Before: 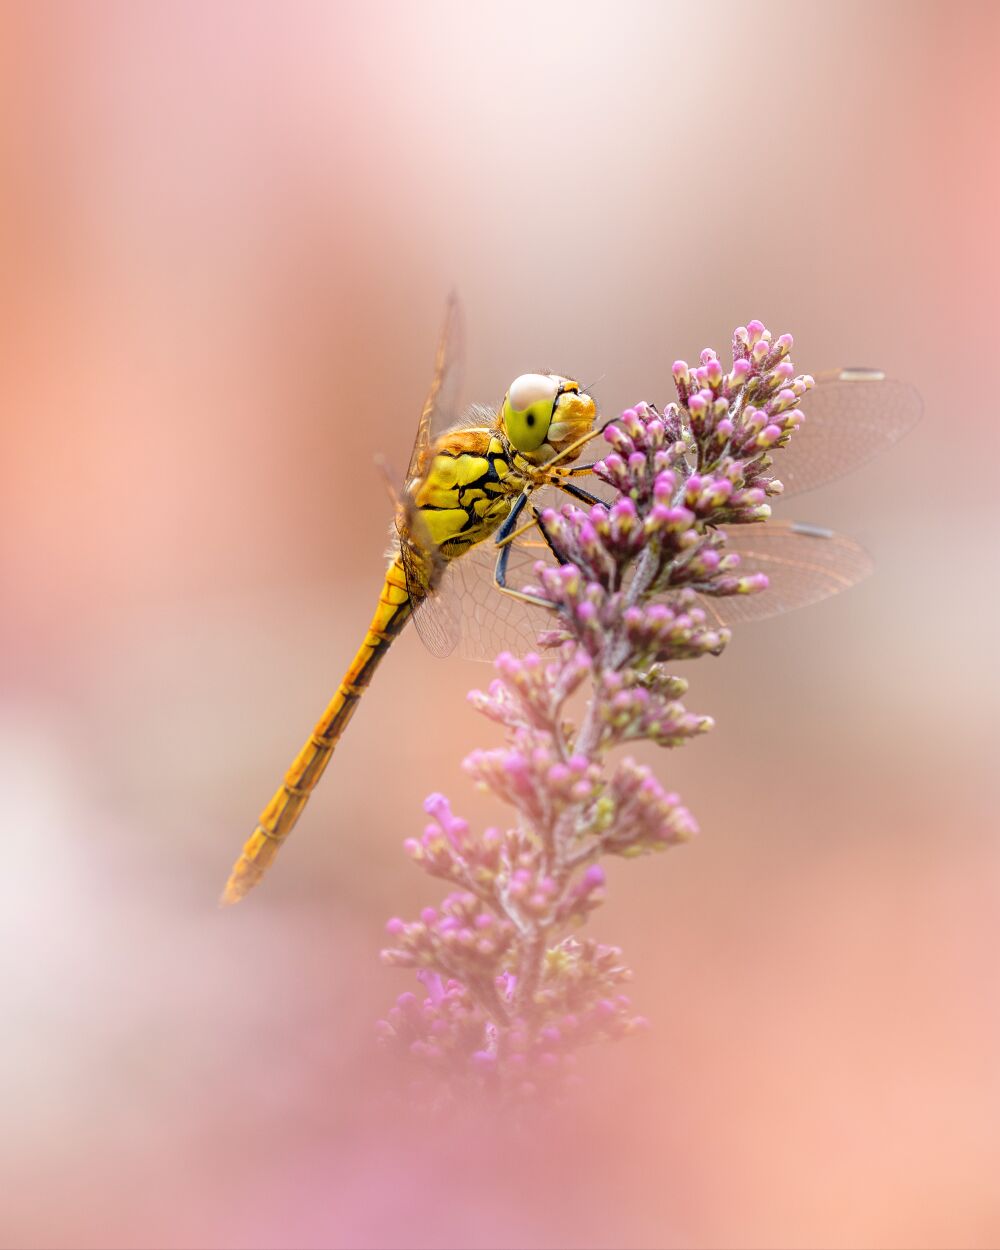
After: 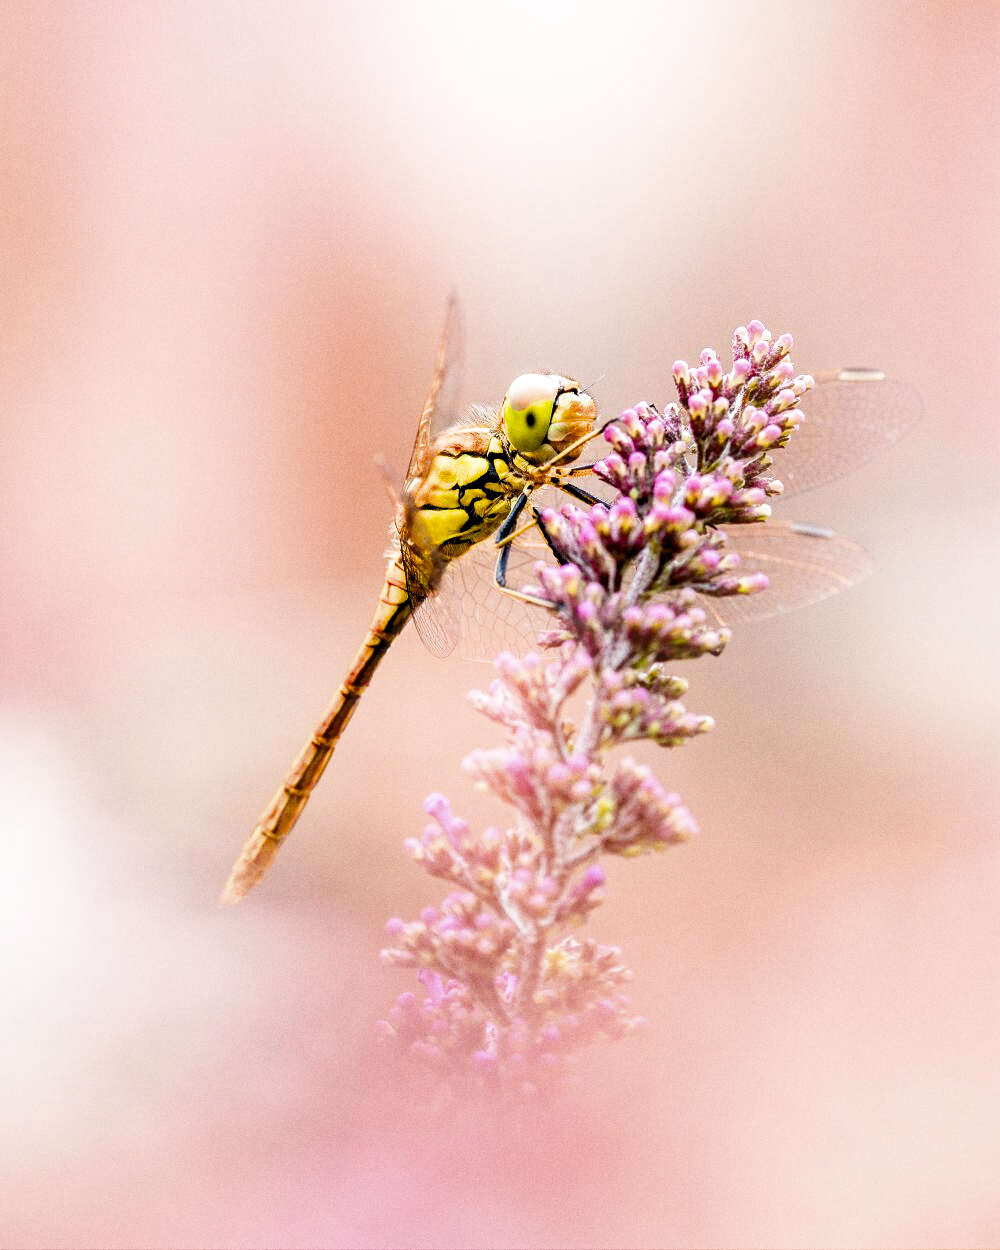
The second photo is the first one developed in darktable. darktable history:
grain: coarseness 0.47 ISO
exposure: black level correction 0.01, exposure 1 EV, compensate highlight preservation false
filmic rgb: black relative exposure -5 EV, white relative exposure 3.5 EV, hardness 3.19, contrast 1.2, highlights saturation mix -50%
shadows and highlights: shadows color adjustment 97.66%, soften with gaussian
